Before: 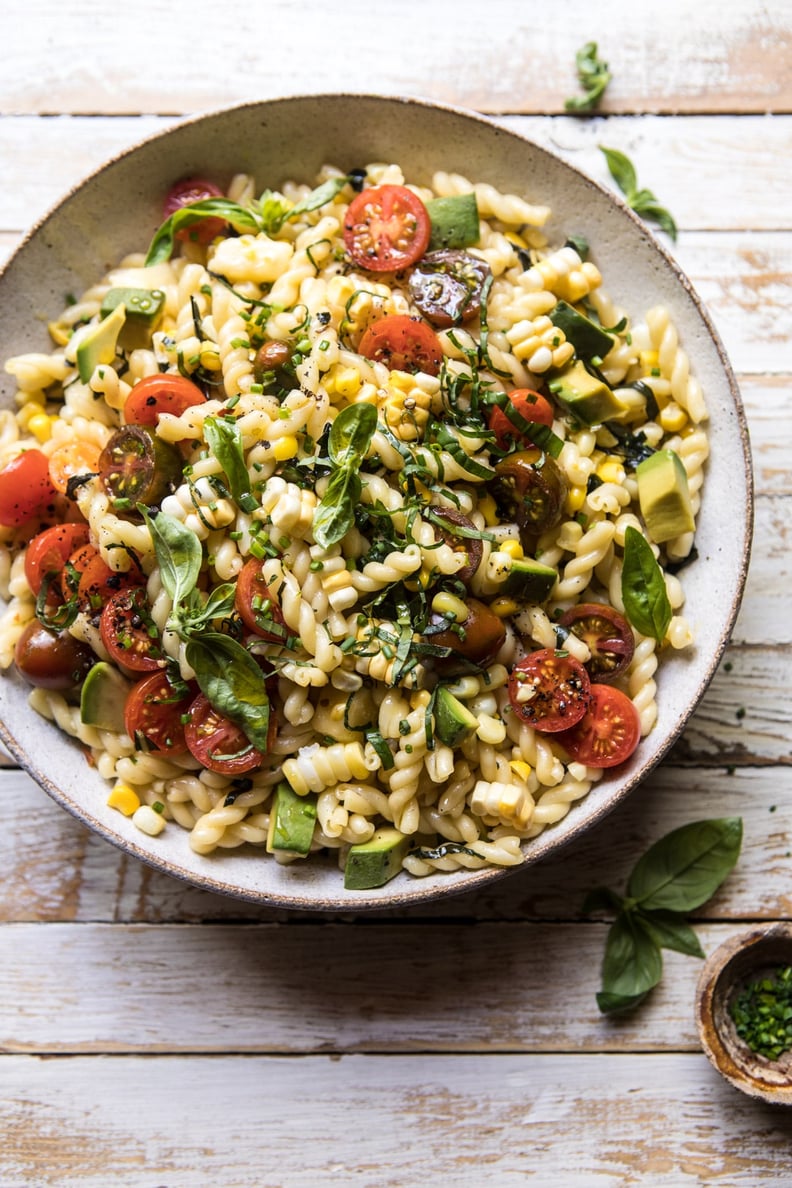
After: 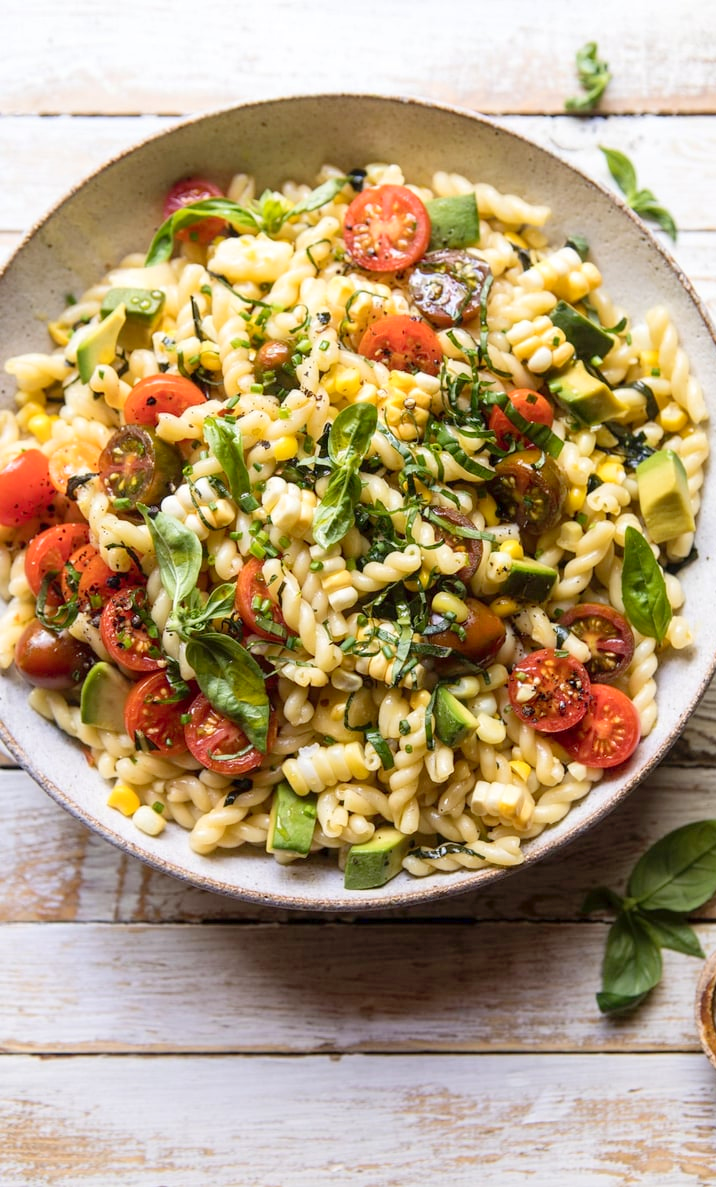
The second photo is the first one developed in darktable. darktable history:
crop: right 9.511%, bottom 0.033%
levels: levels [0, 0.445, 1]
